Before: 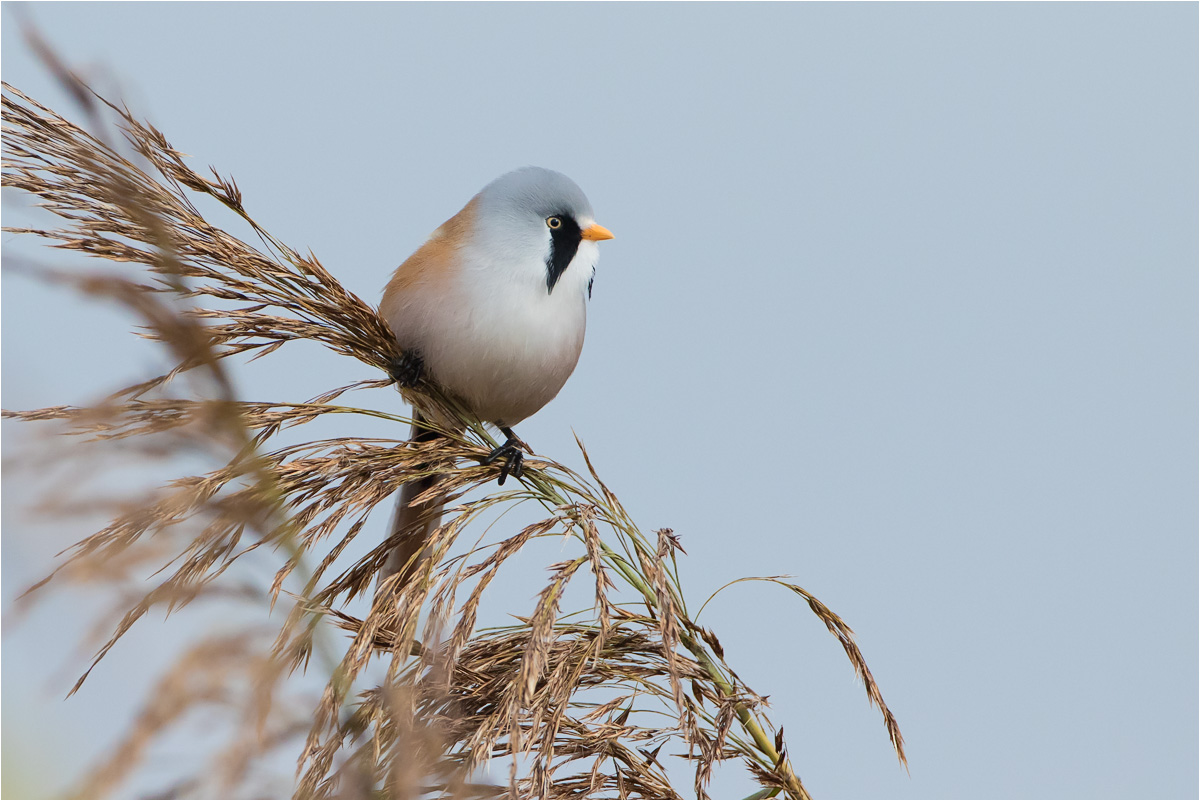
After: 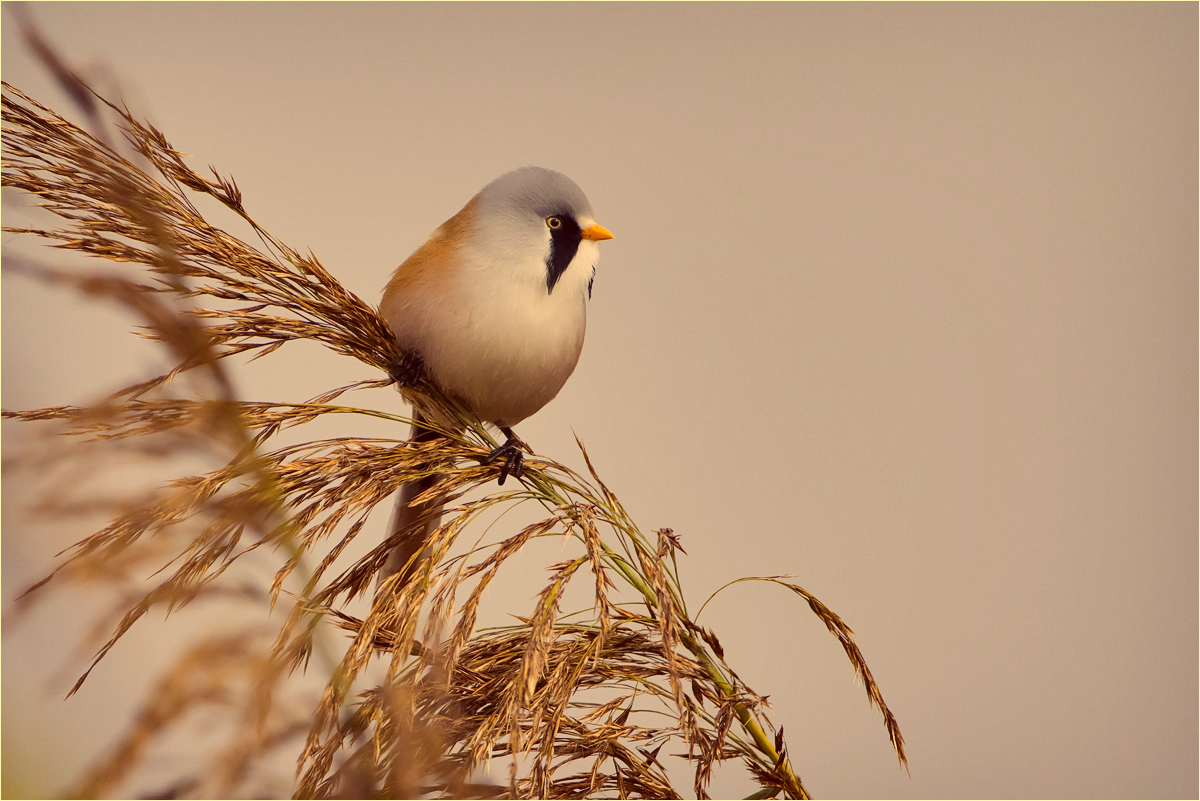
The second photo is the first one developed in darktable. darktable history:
shadows and highlights: low approximation 0.01, soften with gaussian
color correction: highlights a* 10.12, highlights b* 39.04, shadows a* 14.62, shadows b* 3.37
